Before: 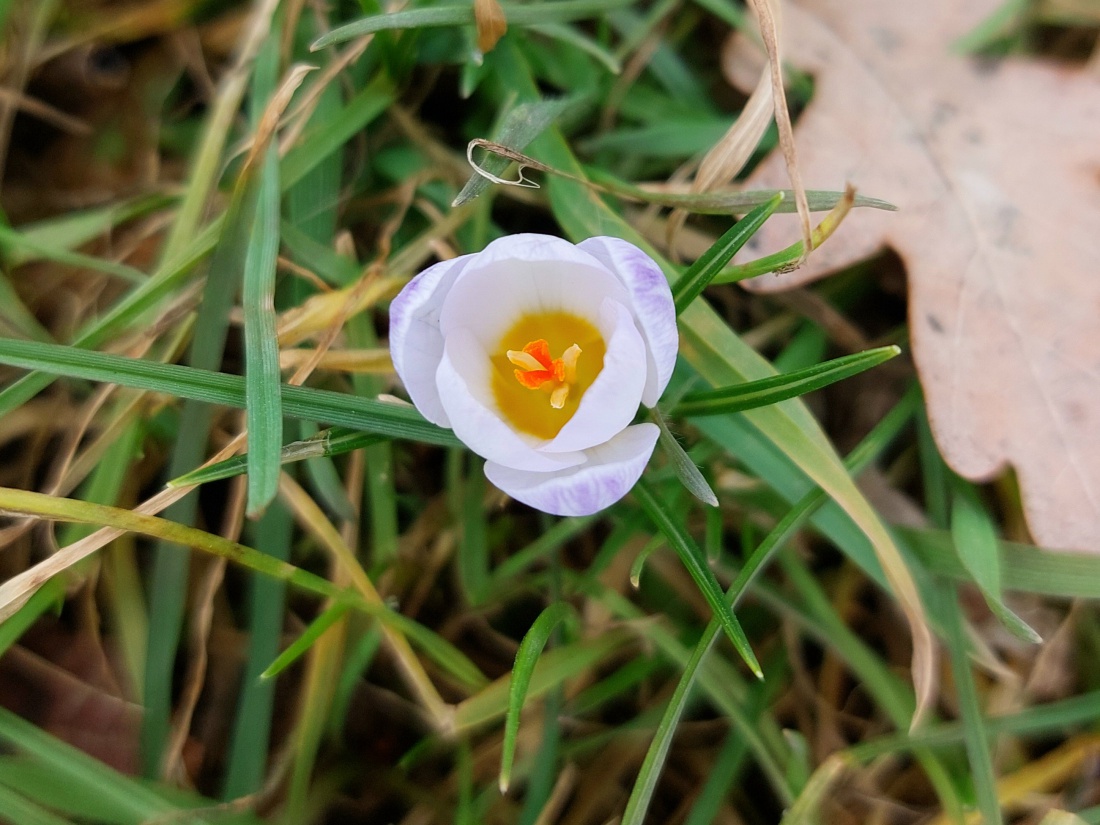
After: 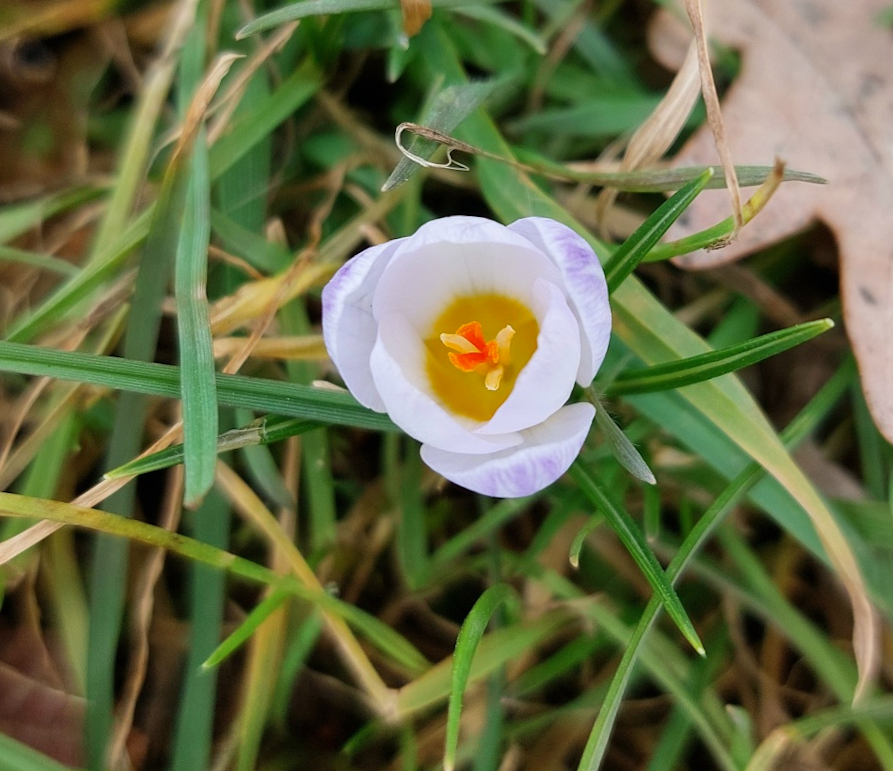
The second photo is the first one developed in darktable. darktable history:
crop and rotate: angle 1.48°, left 4.489%, top 0.609%, right 11.506%, bottom 2.655%
shadows and highlights: radius 102.67, shadows 50.46, highlights -65.39, soften with gaussian
